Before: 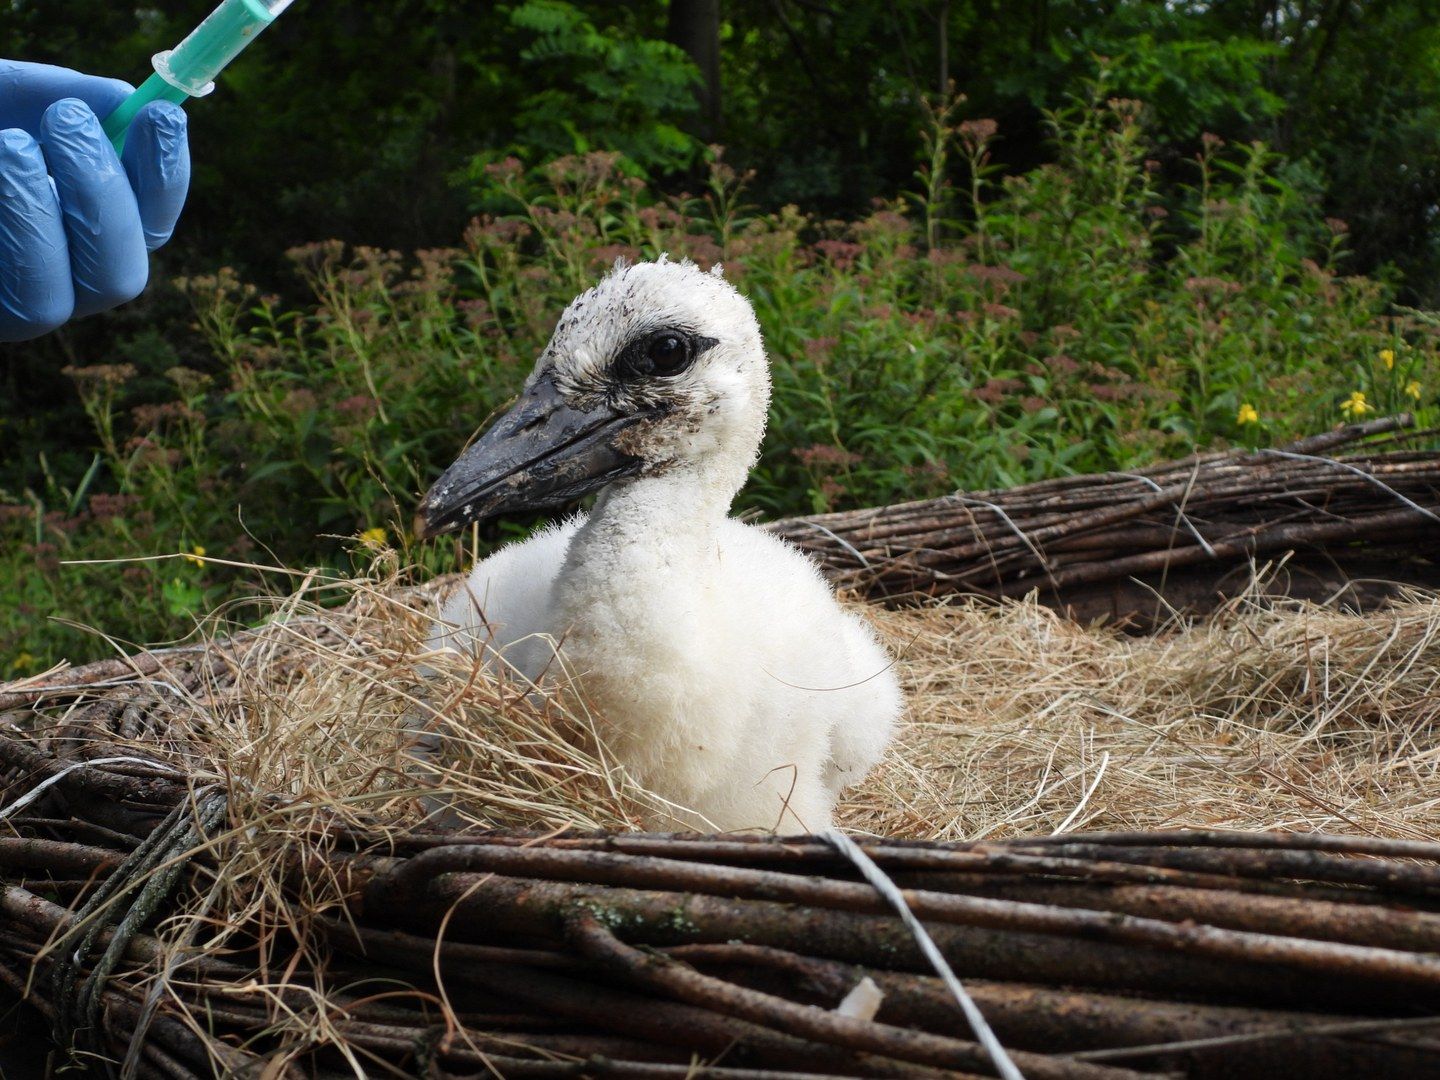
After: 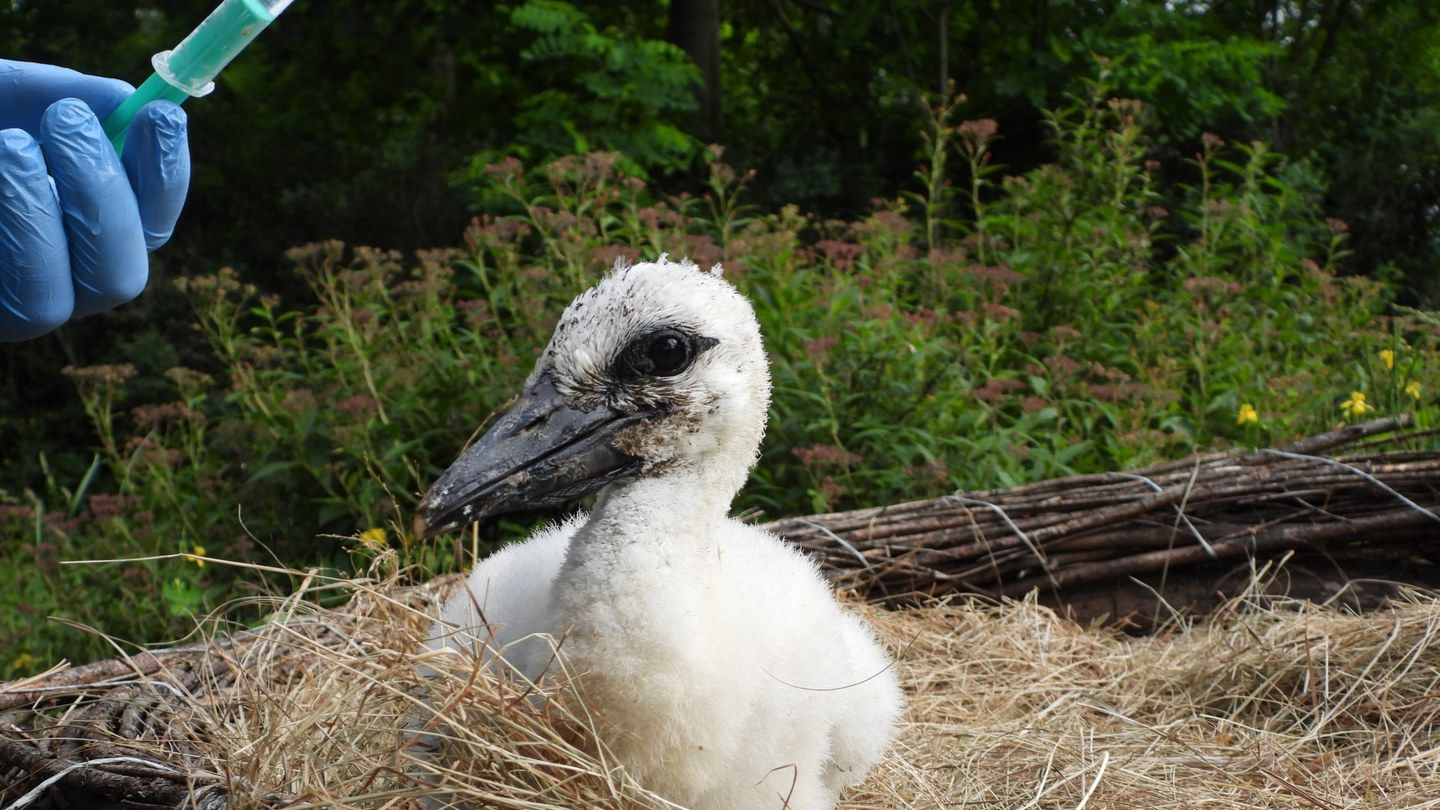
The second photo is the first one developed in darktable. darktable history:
tone equalizer: on, module defaults
crop: bottom 24.988%
